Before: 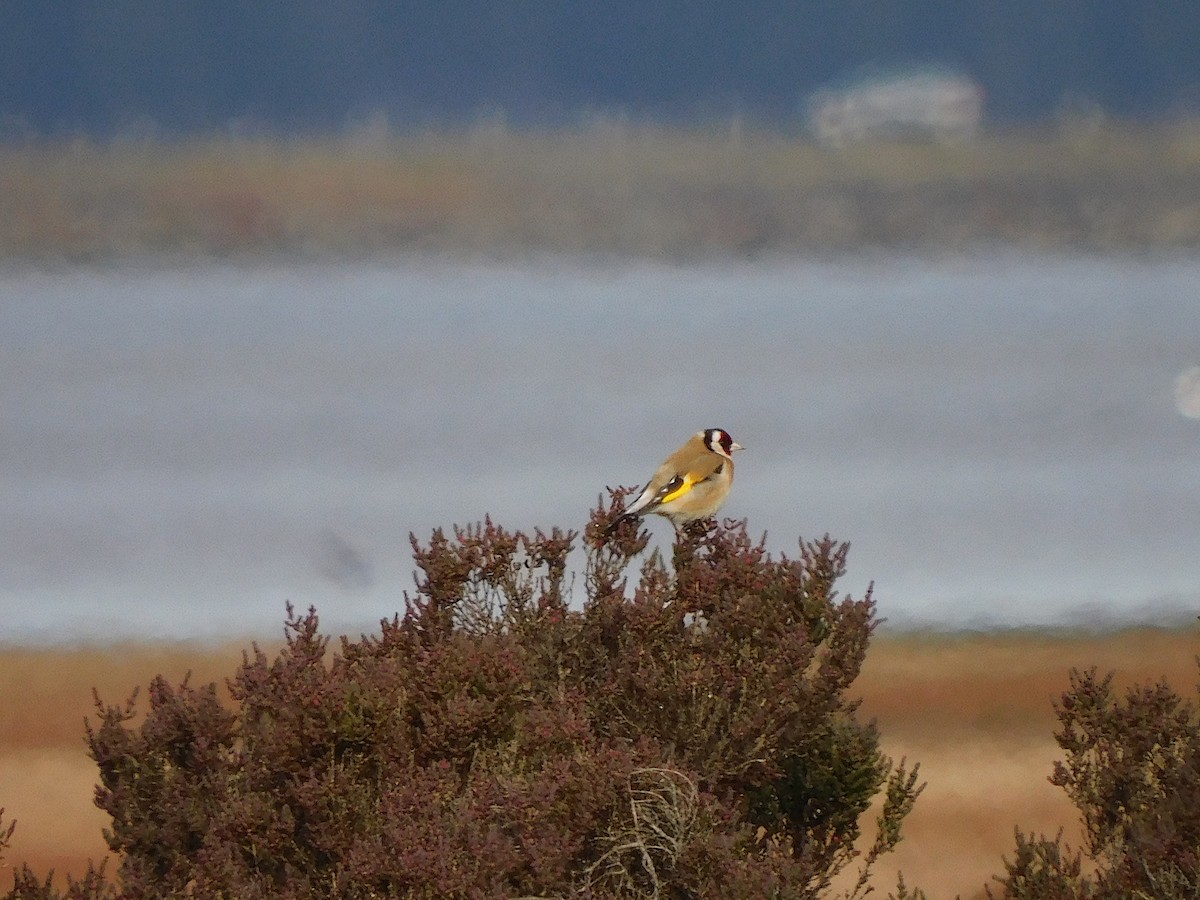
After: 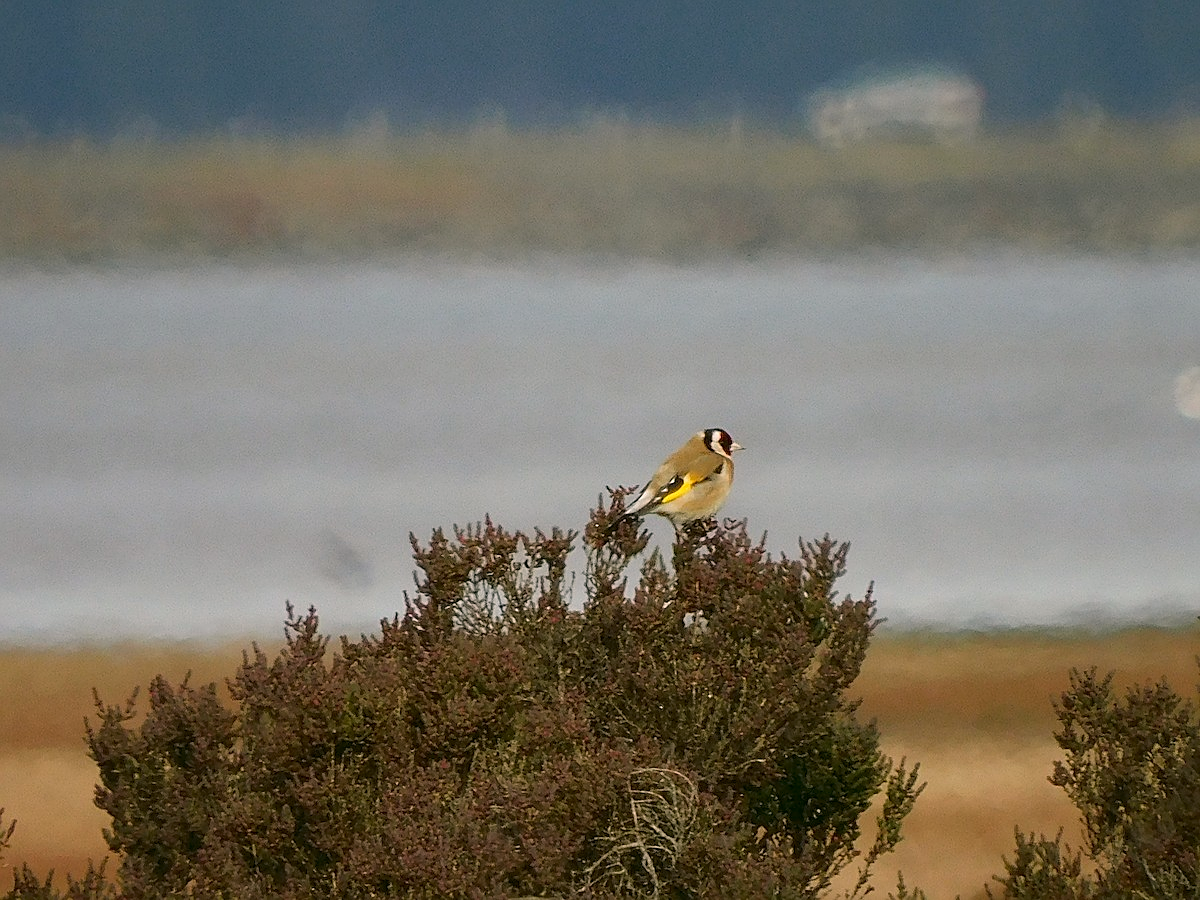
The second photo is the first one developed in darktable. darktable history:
contrast brightness saturation: contrast 0.101, brightness 0.014, saturation 0.023
sharpen: on, module defaults
color correction: highlights a* 4.44, highlights b* 4.93, shadows a* -7.29, shadows b* 5.01
